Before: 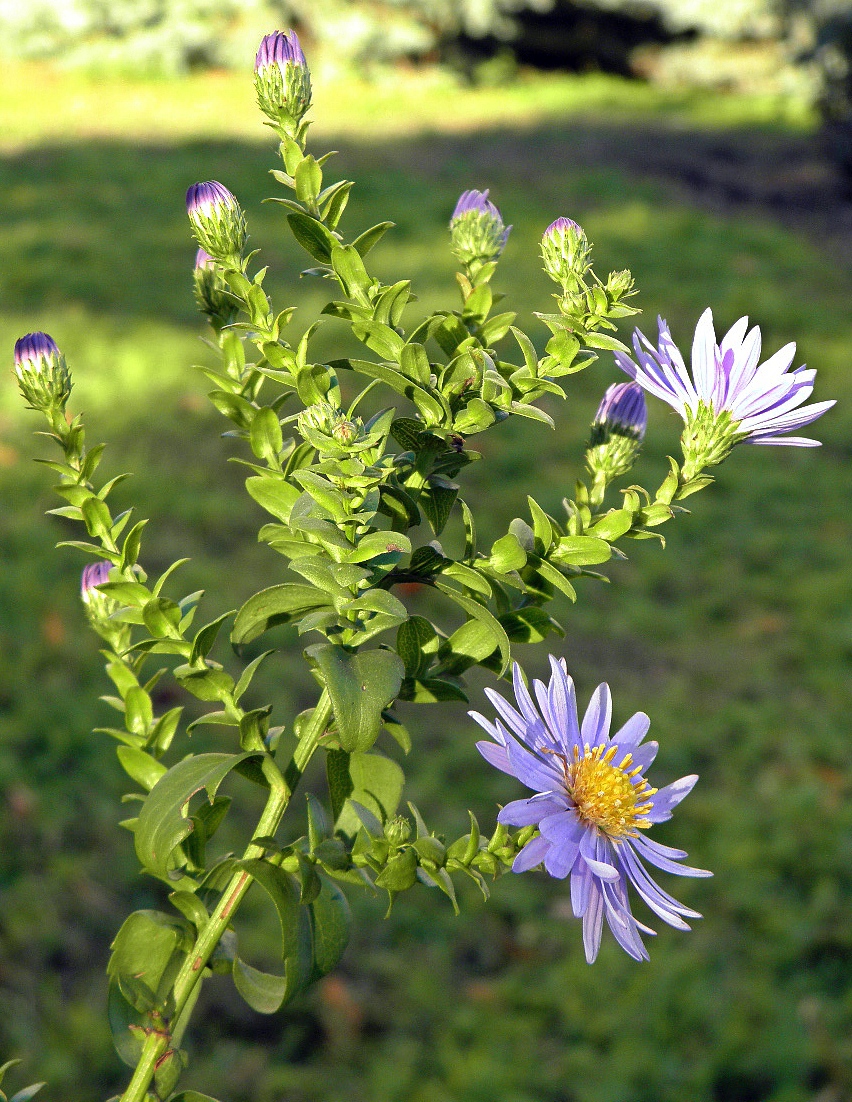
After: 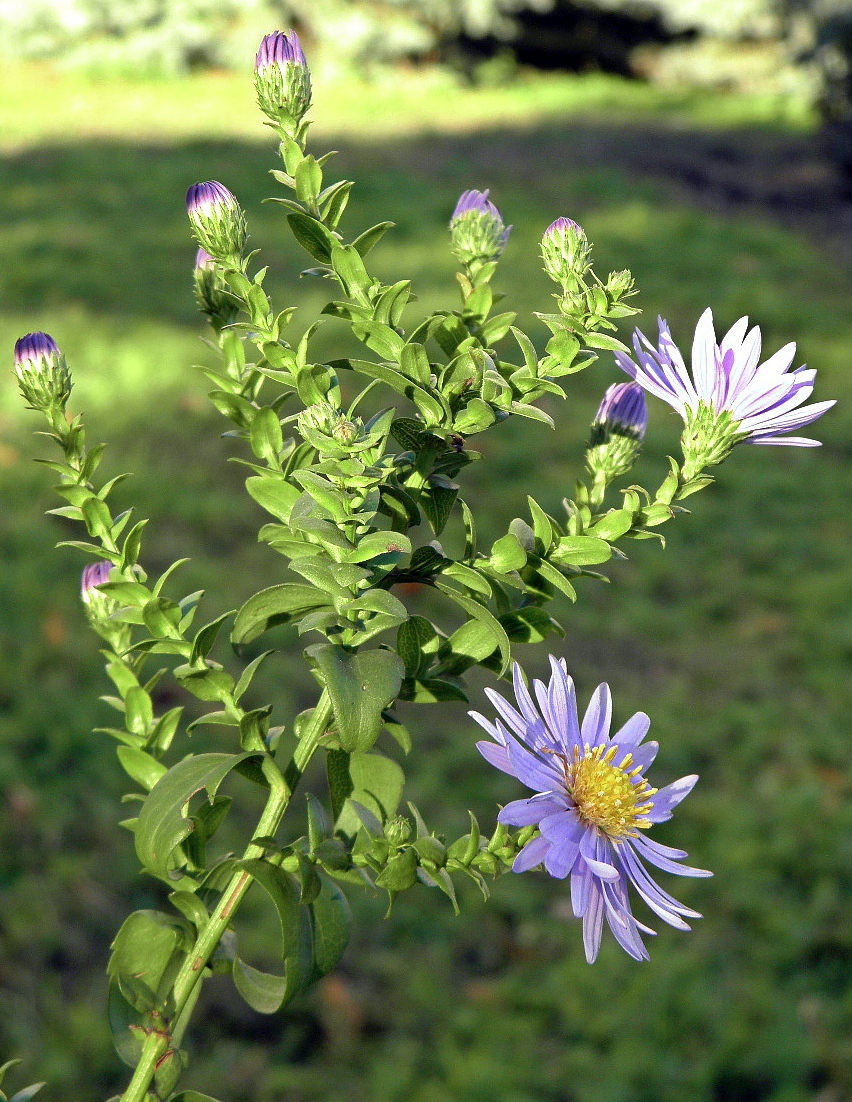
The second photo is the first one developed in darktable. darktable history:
exposure: black level correction 0.001, compensate highlight preservation false
color zones: curves: ch1 [(0.113, 0.438) (0.75, 0.5)]; ch2 [(0.12, 0.526) (0.75, 0.5)]
